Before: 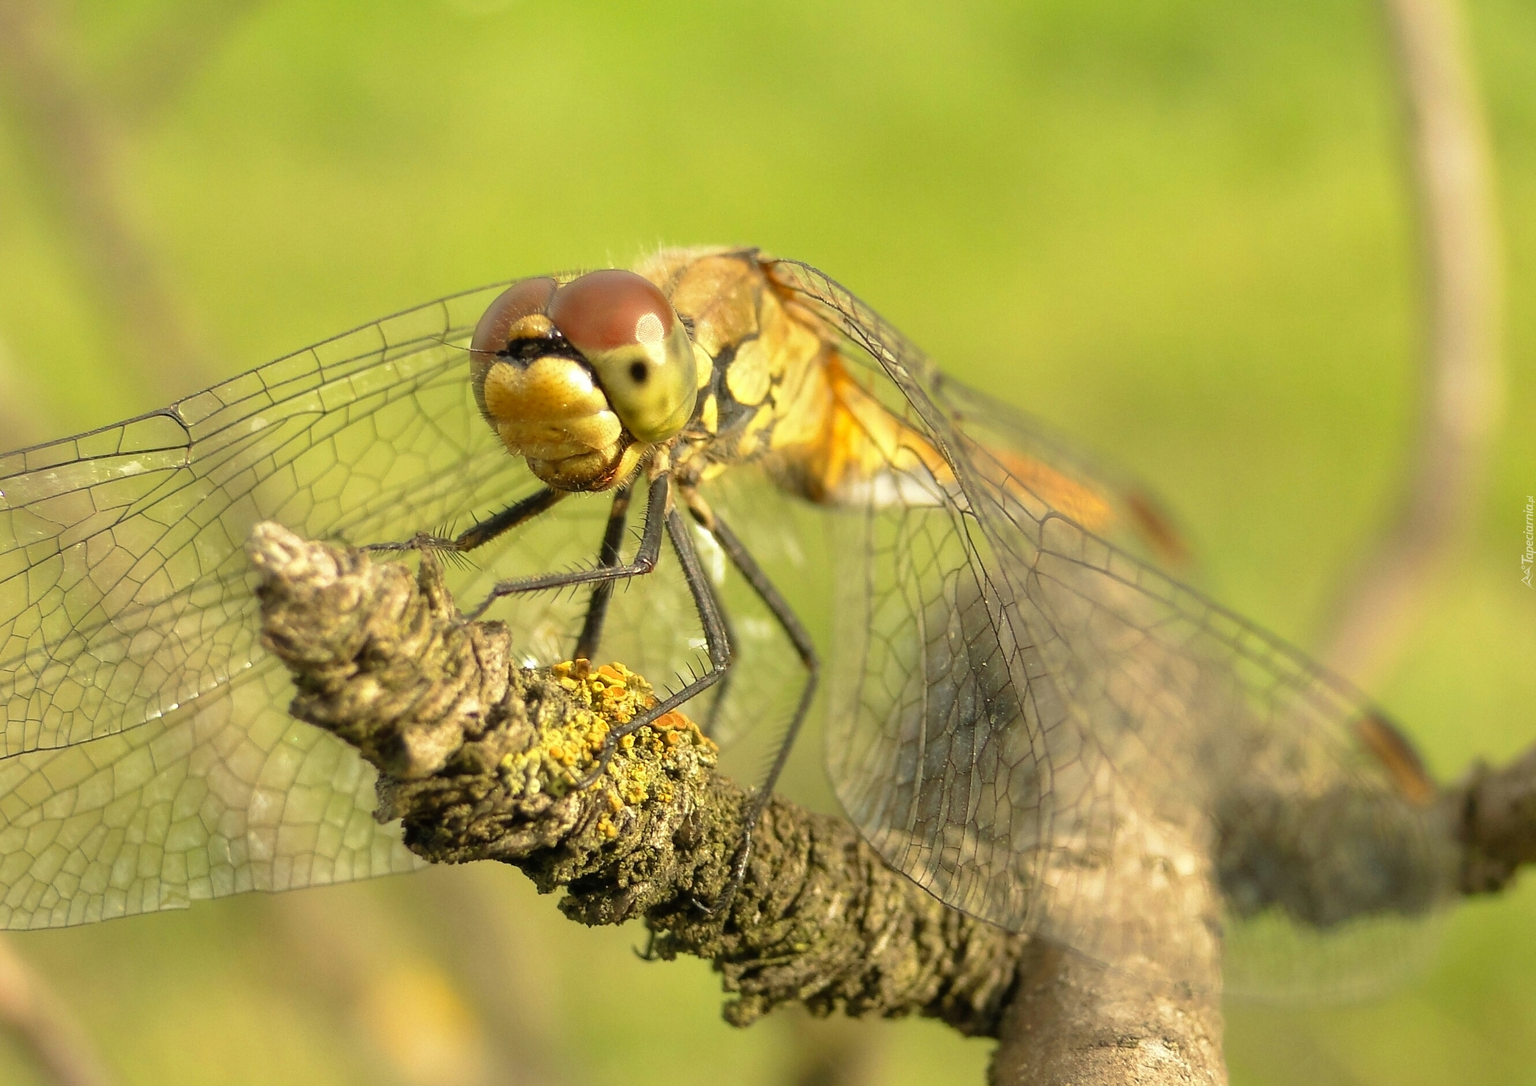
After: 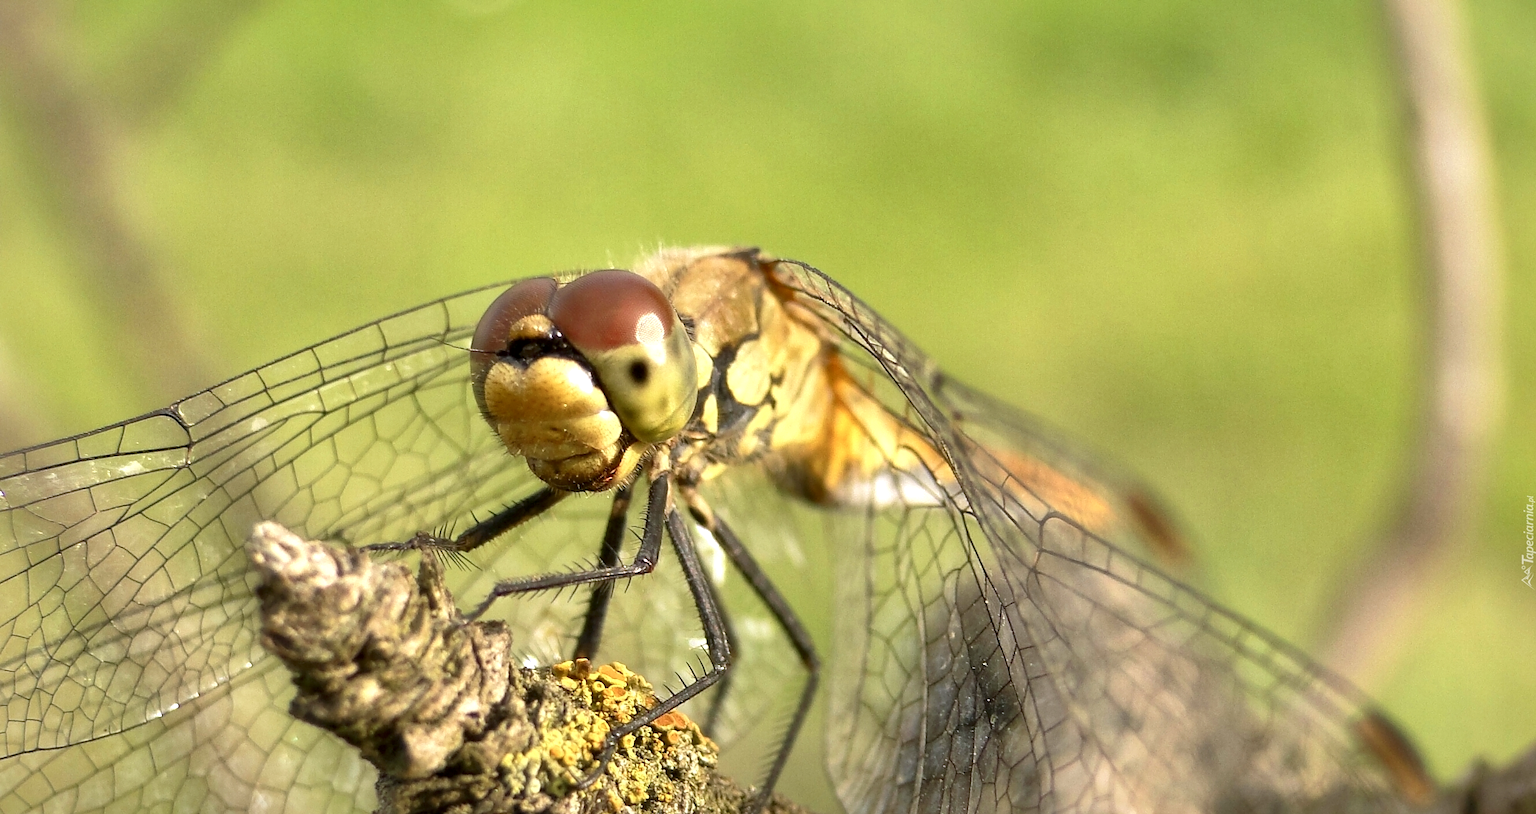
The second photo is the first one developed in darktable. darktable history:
crop: bottom 24.922%
shadows and highlights: radius 329.52, shadows 53.95, highlights -98.02, compress 94.48%, soften with gaussian
color calibration: gray › normalize channels true, illuminant custom, x 0.364, y 0.385, temperature 4524.04 K, gamut compression 0.012
local contrast: mode bilateral grid, contrast 99, coarseness 100, detail 165%, midtone range 0.2
